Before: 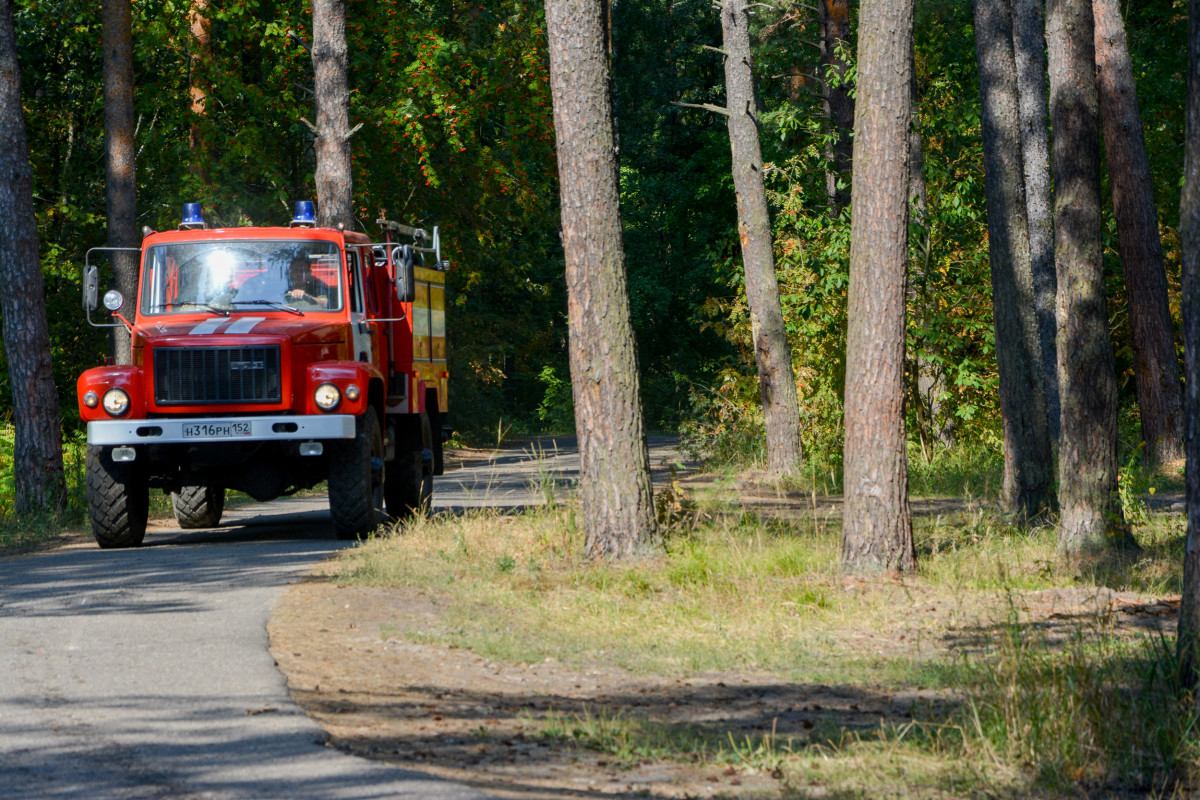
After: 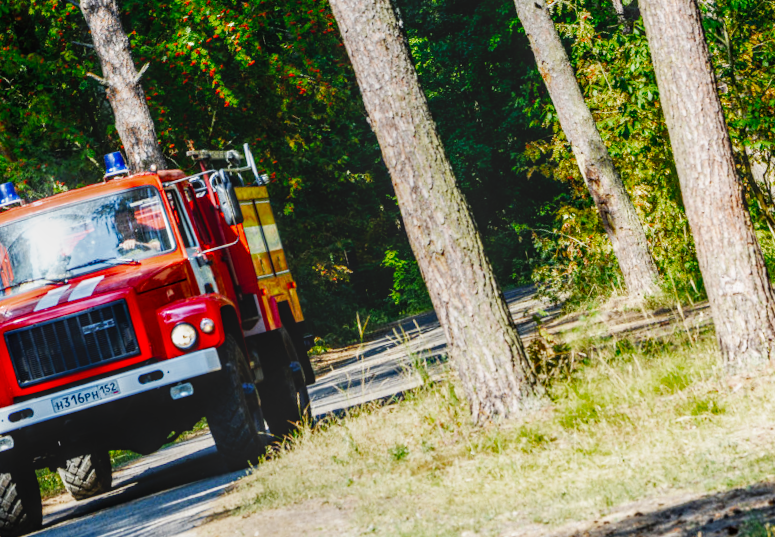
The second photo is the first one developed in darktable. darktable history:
rotate and perspective: rotation -14.8°, crop left 0.1, crop right 0.903, crop top 0.25, crop bottom 0.748
base curve: curves: ch0 [(0, 0) (0.007, 0.004) (0.027, 0.03) (0.046, 0.07) (0.207, 0.54) (0.442, 0.872) (0.673, 0.972) (1, 1)], preserve colors none
local contrast: highlights 0%, shadows 0%, detail 133%
color zones: curves: ch0 [(0, 0.425) (0.143, 0.422) (0.286, 0.42) (0.429, 0.419) (0.571, 0.419) (0.714, 0.42) (0.857, 0.422) (1, 0.425)]
crop and rotate: left 9.061%, right 20.142%
